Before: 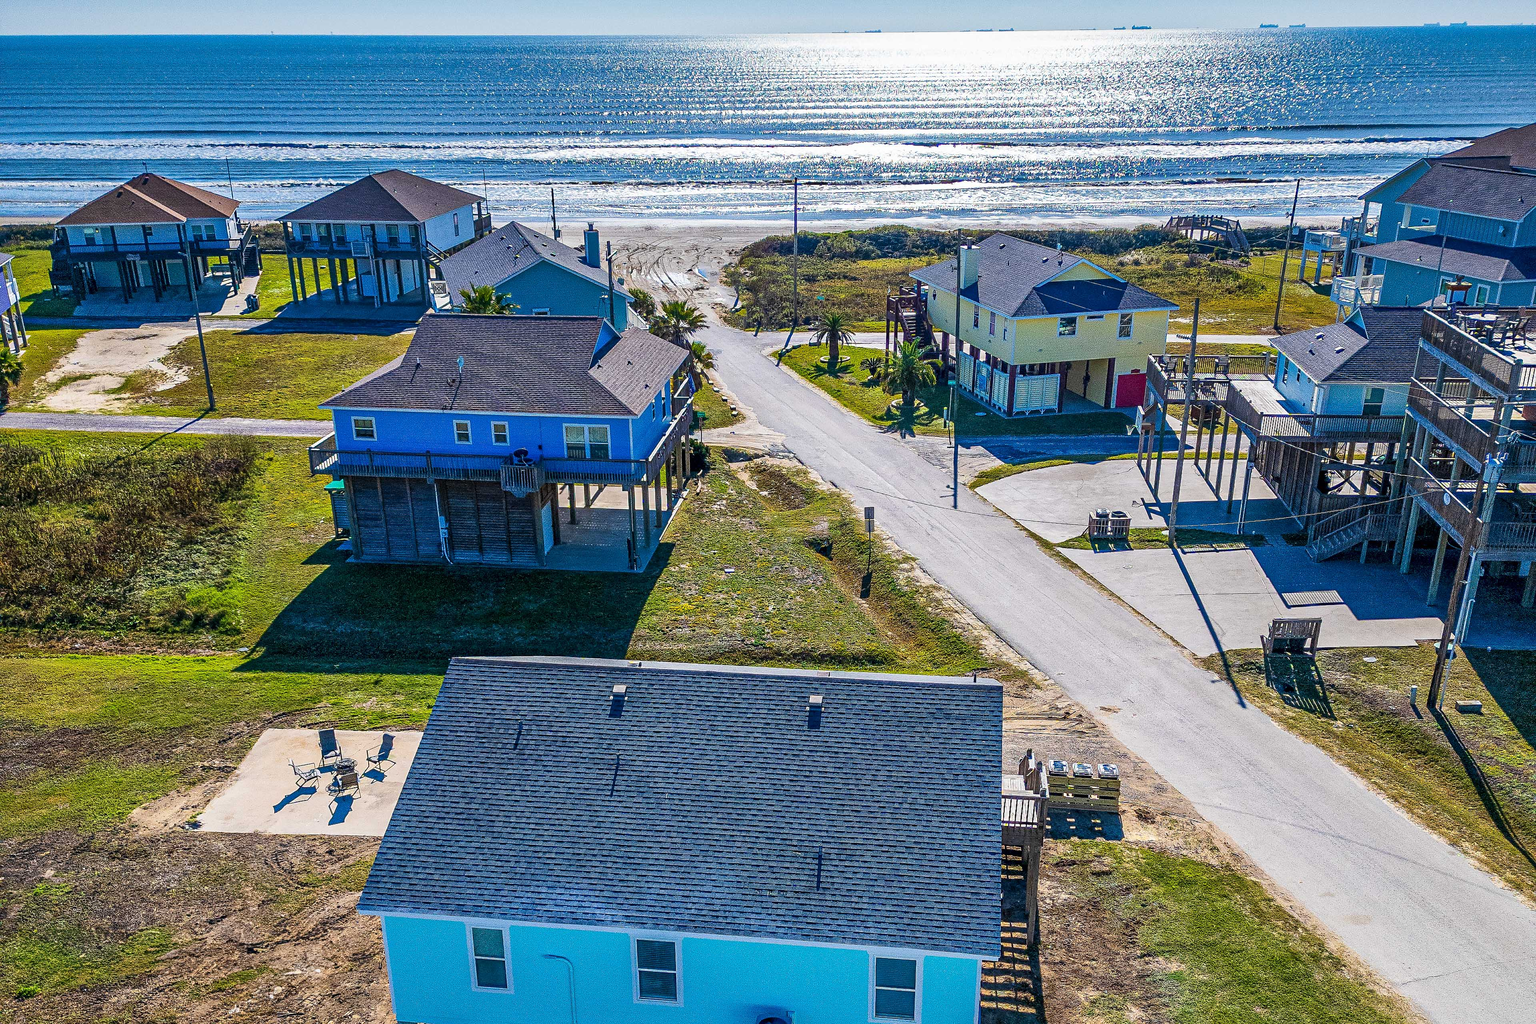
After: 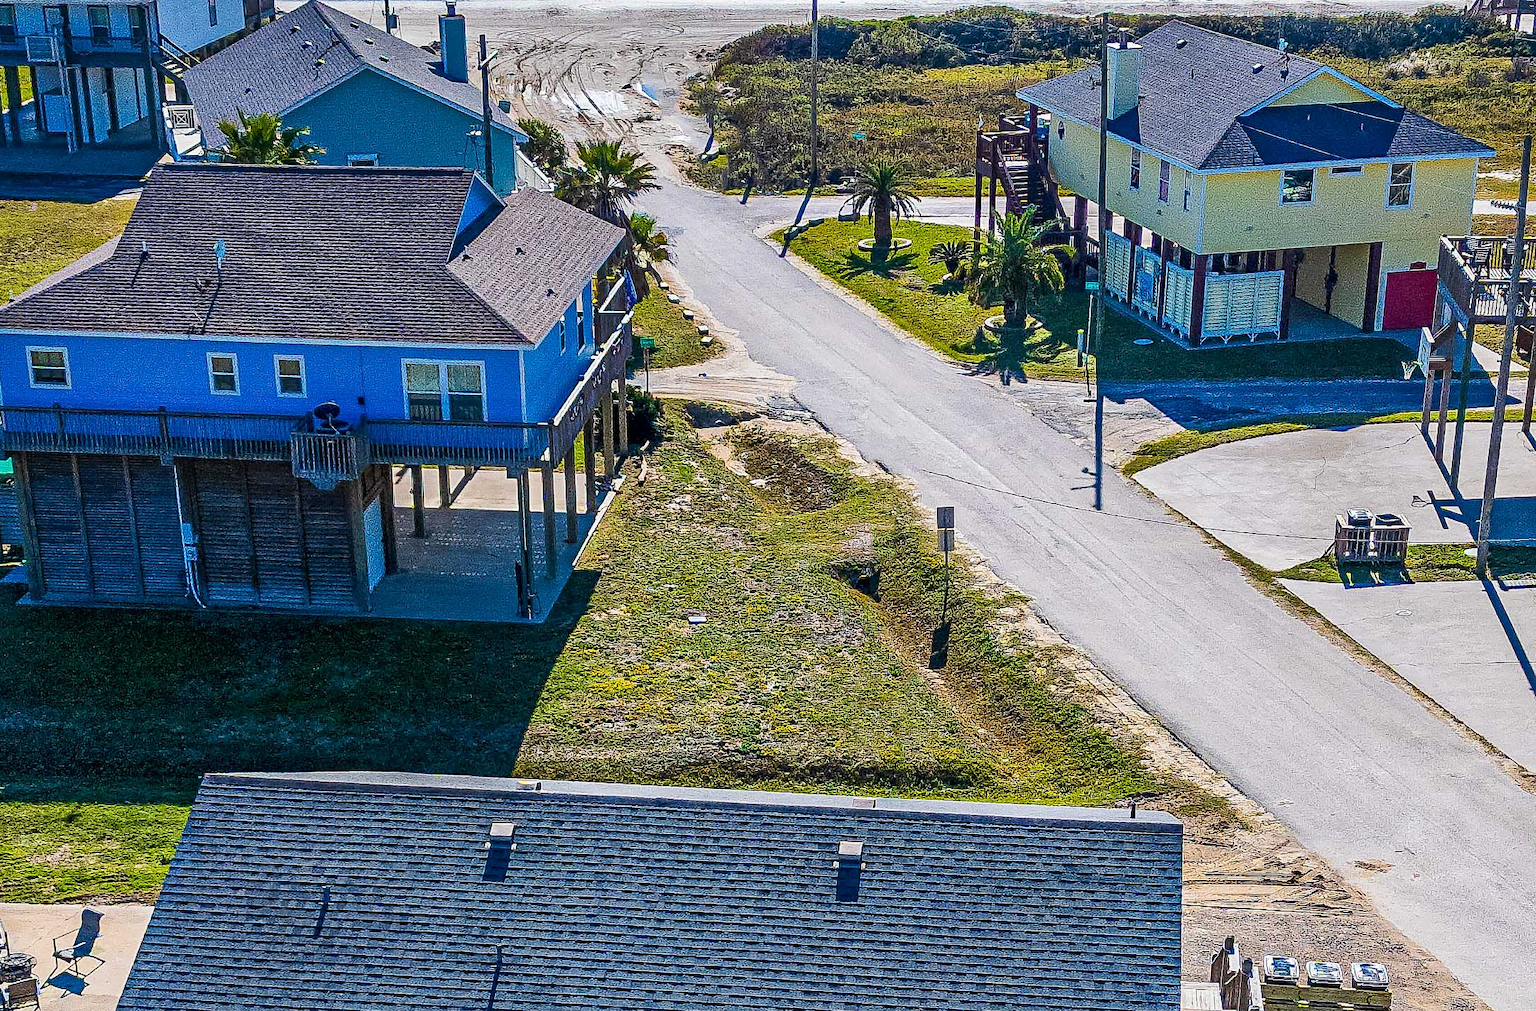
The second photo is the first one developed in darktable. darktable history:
crop and rotate: left 21.951%, top 21.666%, right 21.715%, bottom 22.665%
